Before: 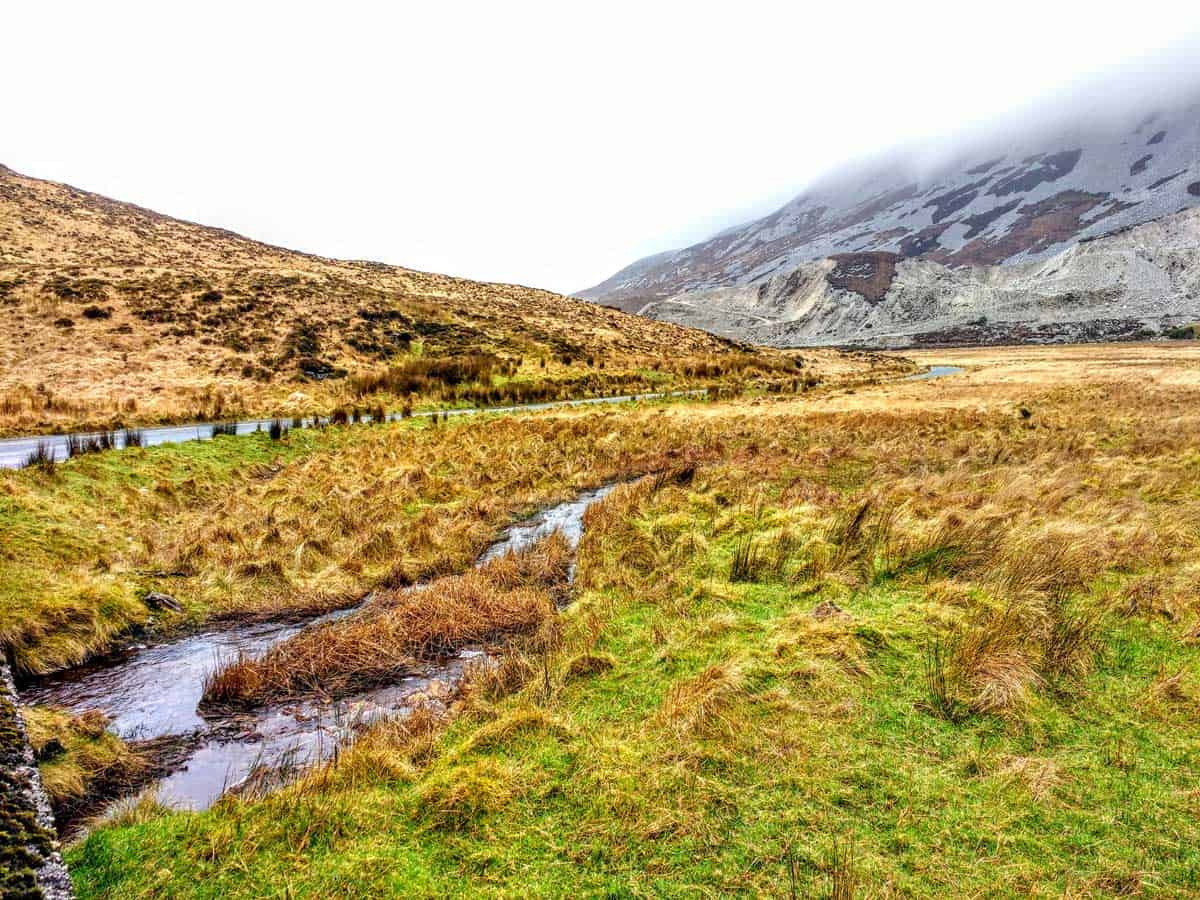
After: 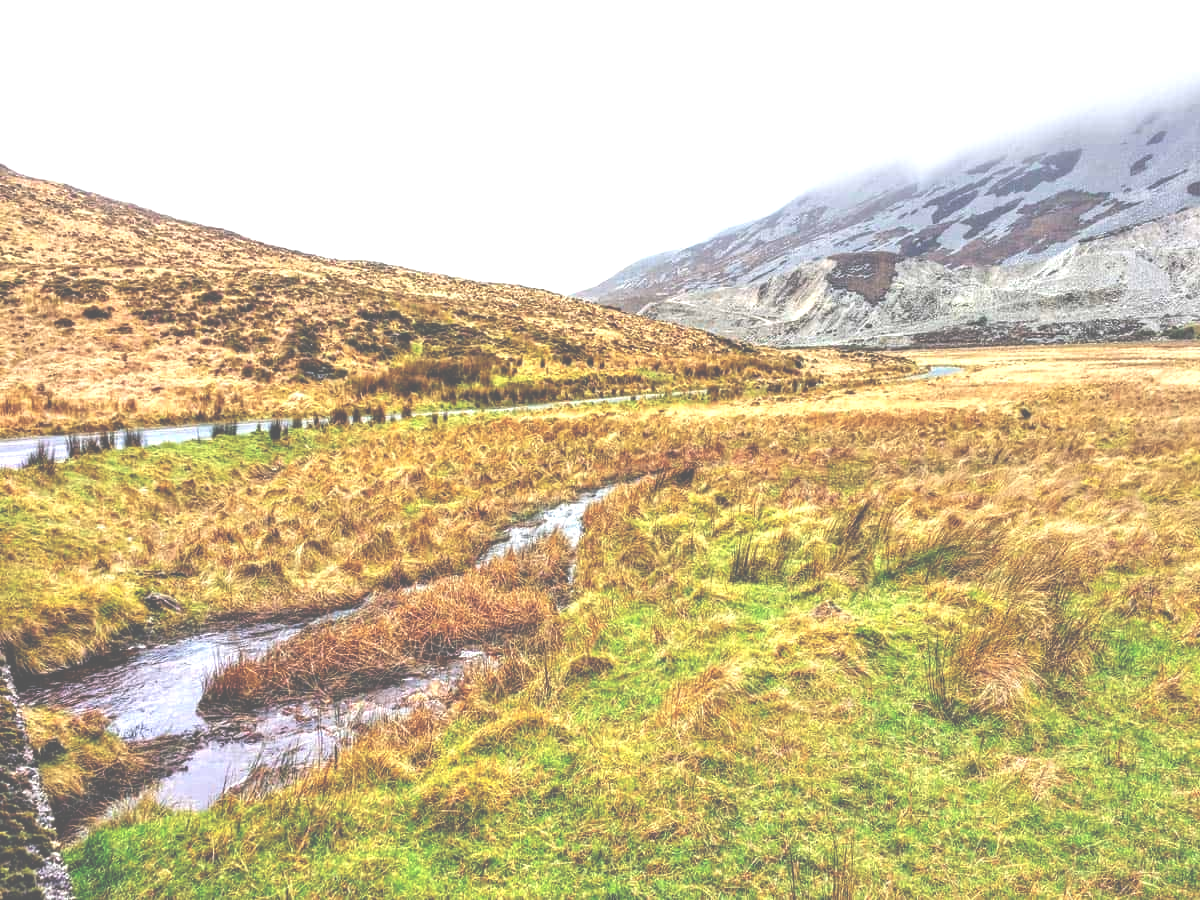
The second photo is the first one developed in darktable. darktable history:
exposure: black level correction -0.07, exposure 0.502 EV, compensate highlight preservation false
